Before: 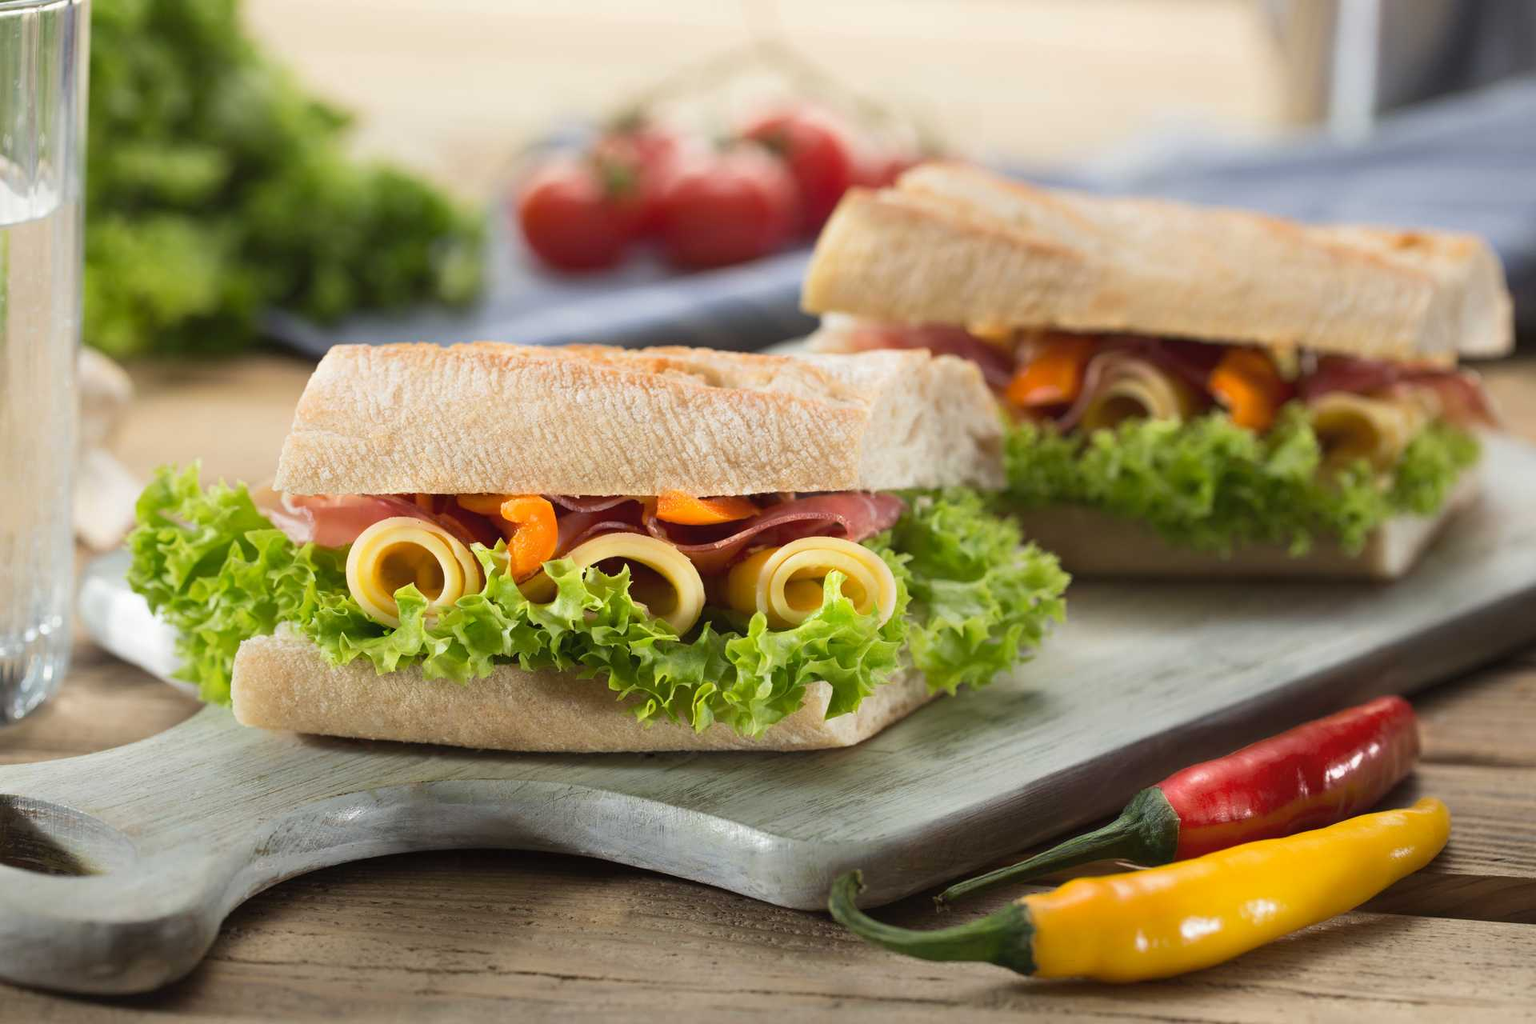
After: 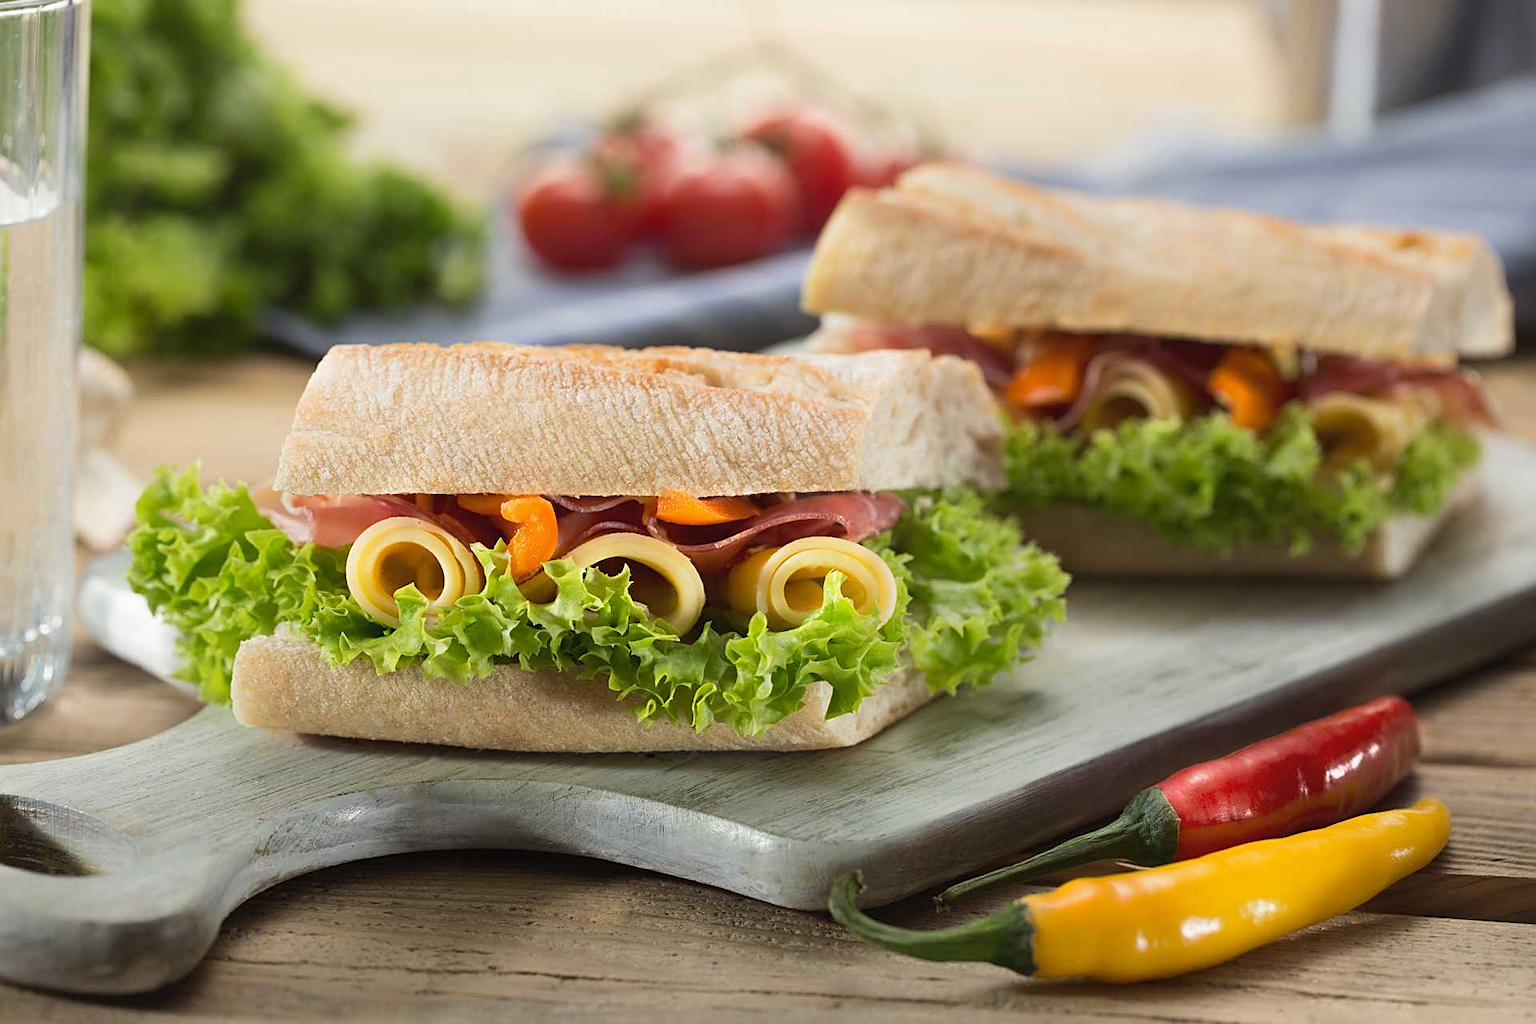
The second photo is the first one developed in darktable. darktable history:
sharpen: on, module defaults
exposure: exposure -0.021 EV, compensate highlight preservation false
